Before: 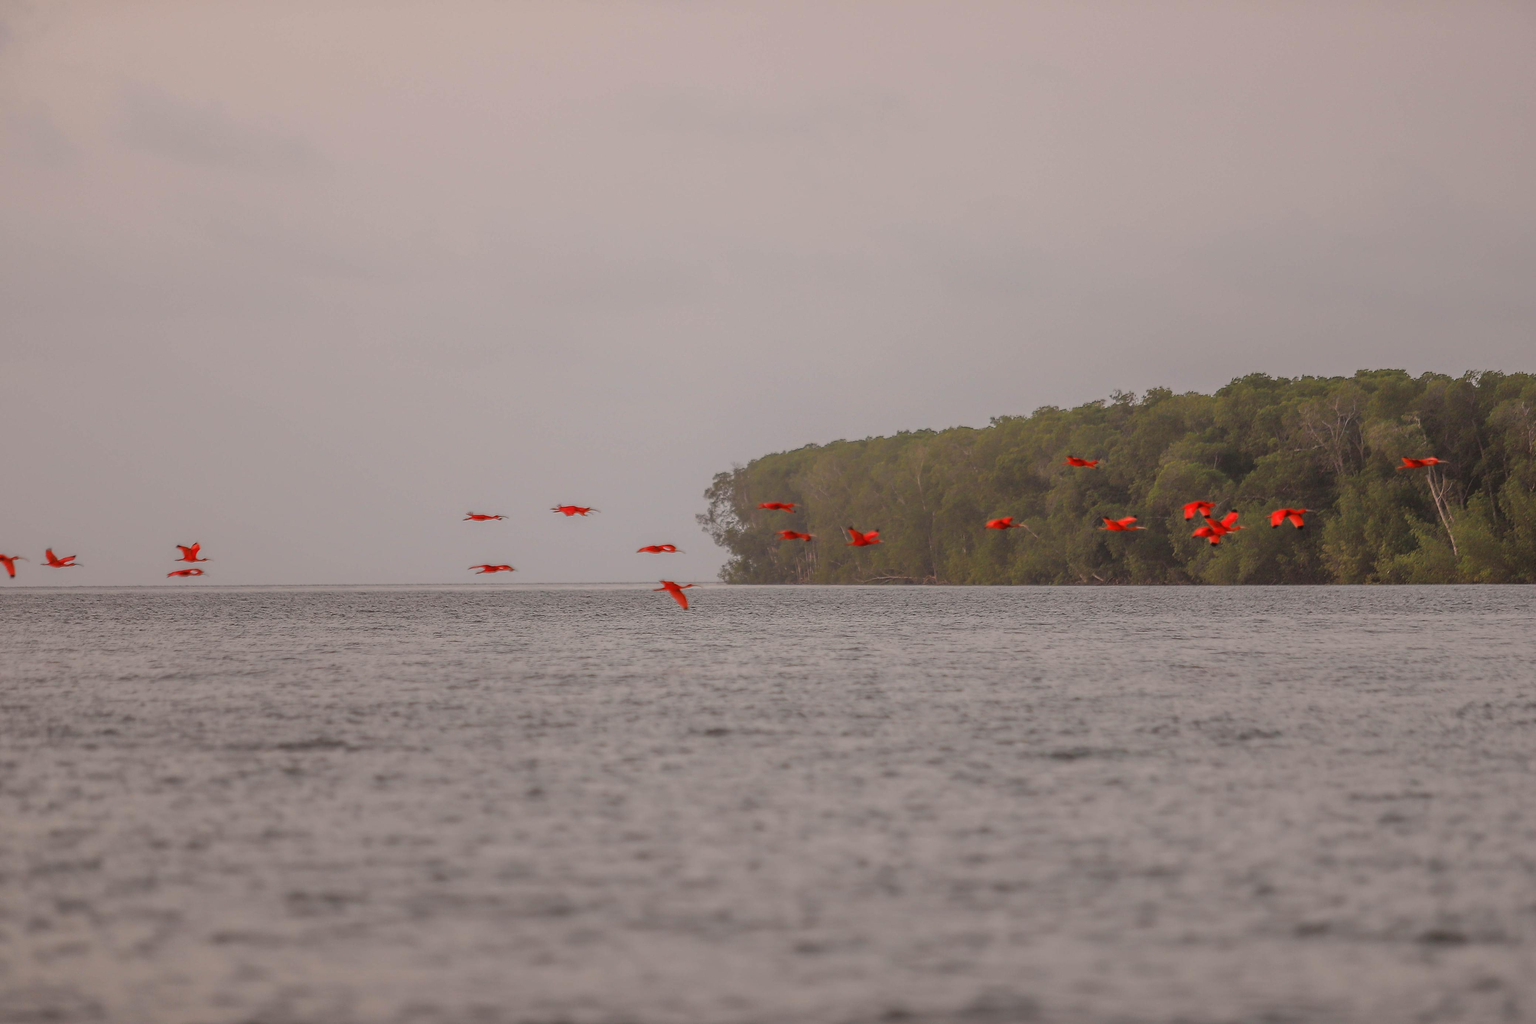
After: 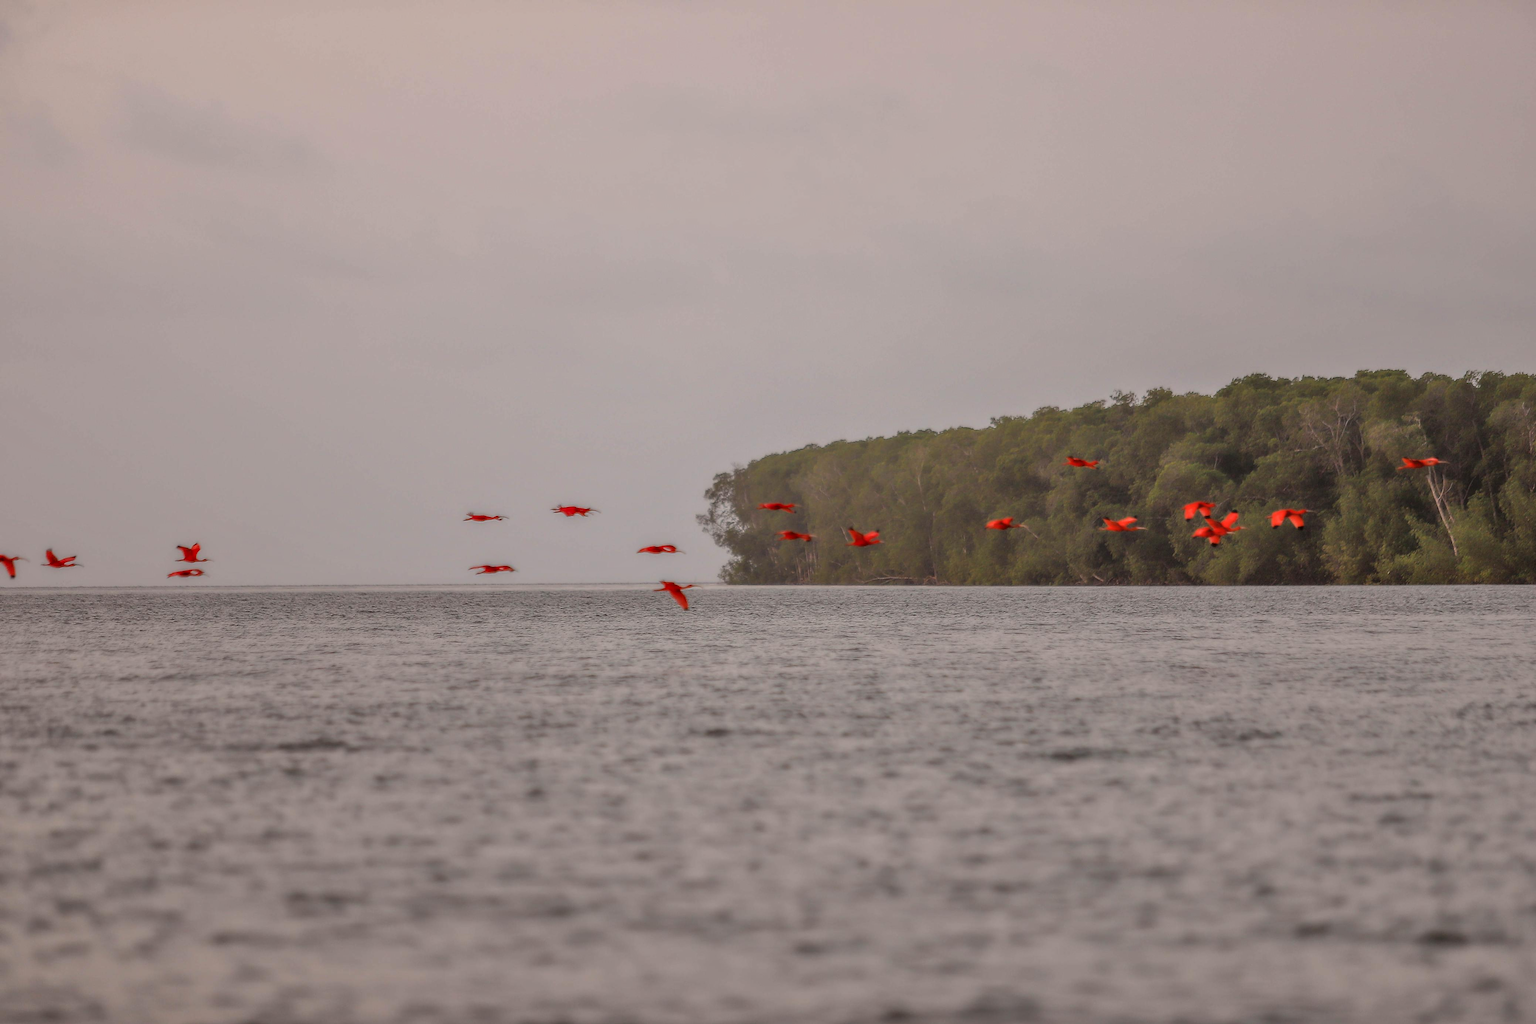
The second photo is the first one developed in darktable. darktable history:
tone equalizer: on, module defaults
contrast equalizer: octaves 7, y [[0.514, 0.573, 0.581, 0.508, 0.5, 0.5], [0.5 ×6], [0.5 ×6], [0 ×6], [0 ×6]]
